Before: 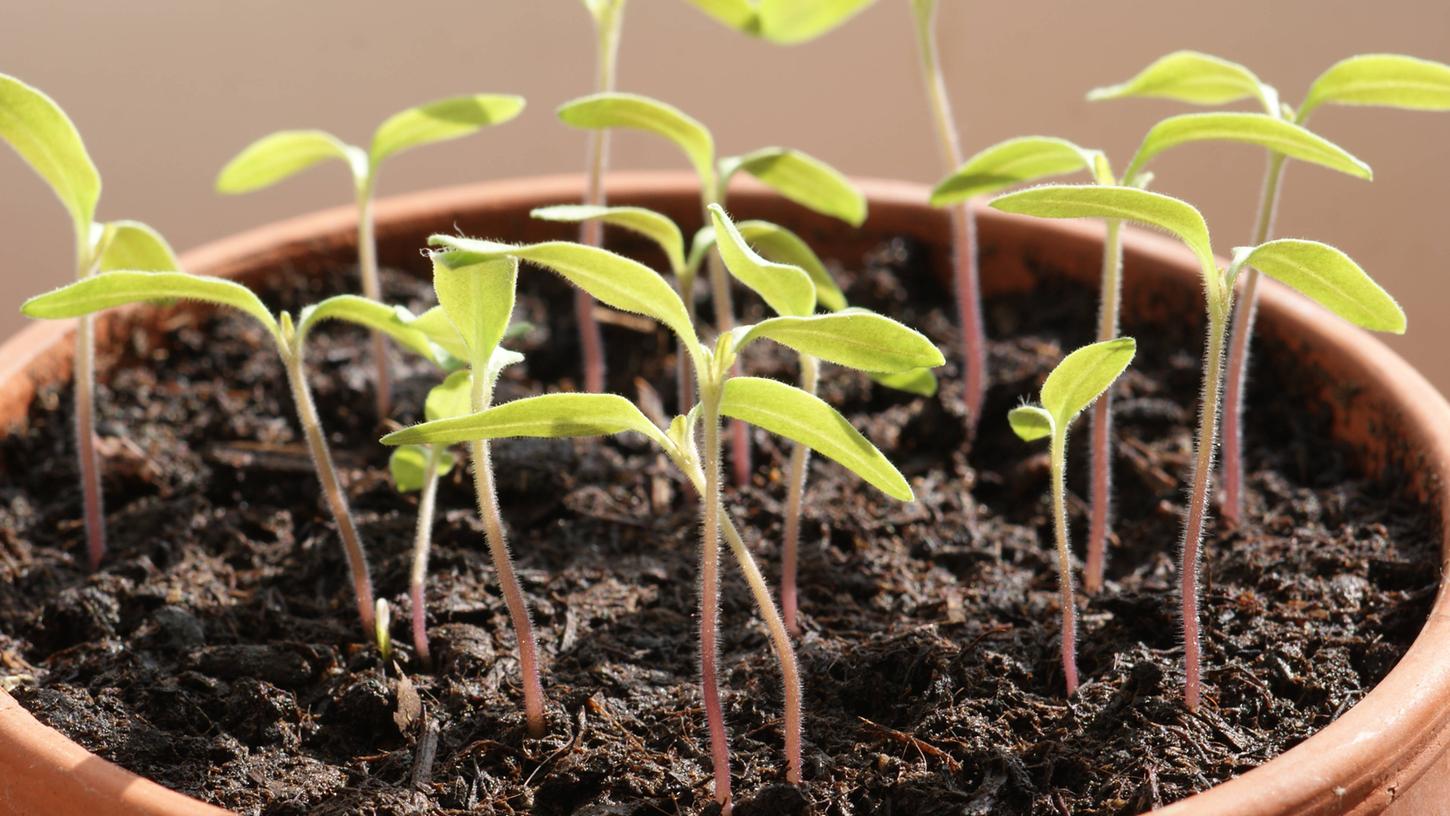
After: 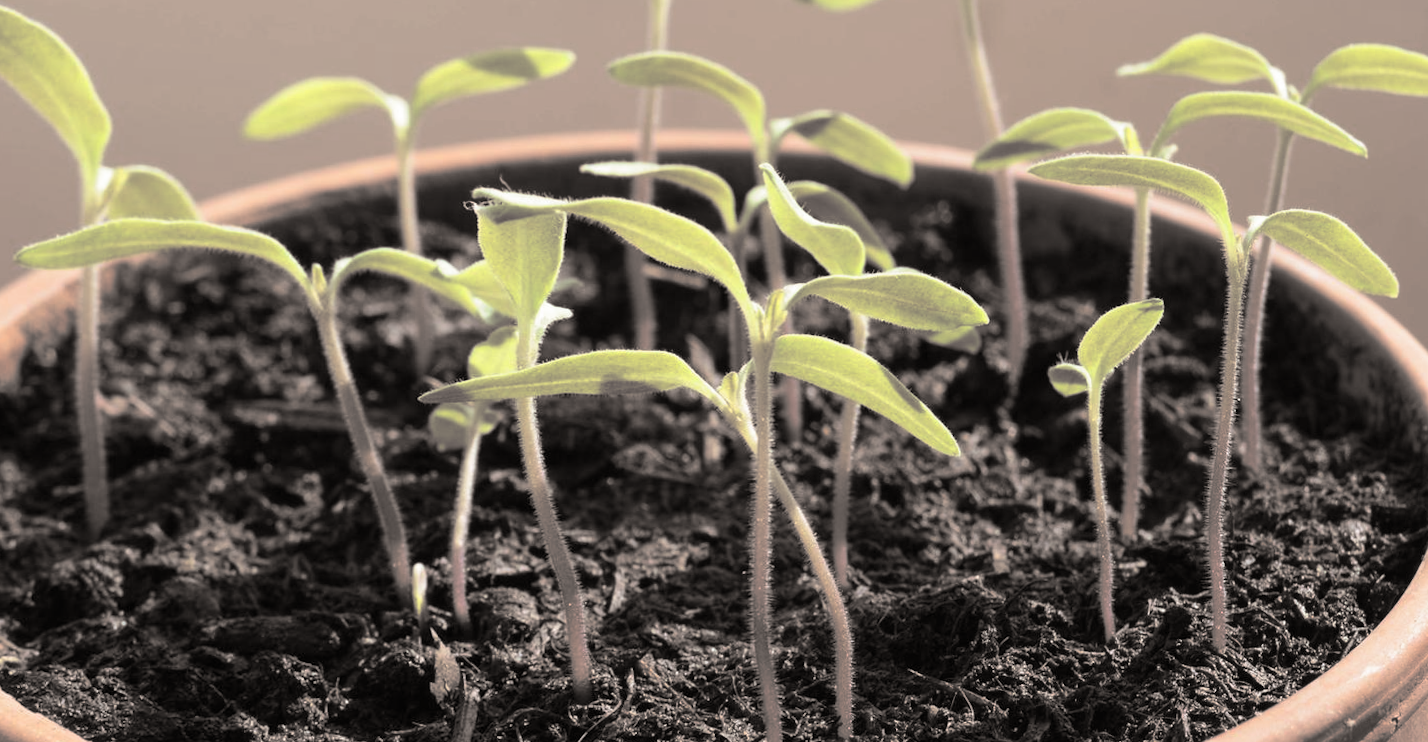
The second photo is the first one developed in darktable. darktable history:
white balance: emerald 1
rotate and perspective: rotation -0.013°, lens shift (vertical) -0.027, lens shift (horizontal) 0.178, crop left 0.016, crop right 0.989, crop top 0.082, crop bottom 0.918
split-toning: shadows › hue 26°, shadows › saturation 0.09, highlights › hue 40°, highlights › saturation 0.18, balance -63, compress 0%
